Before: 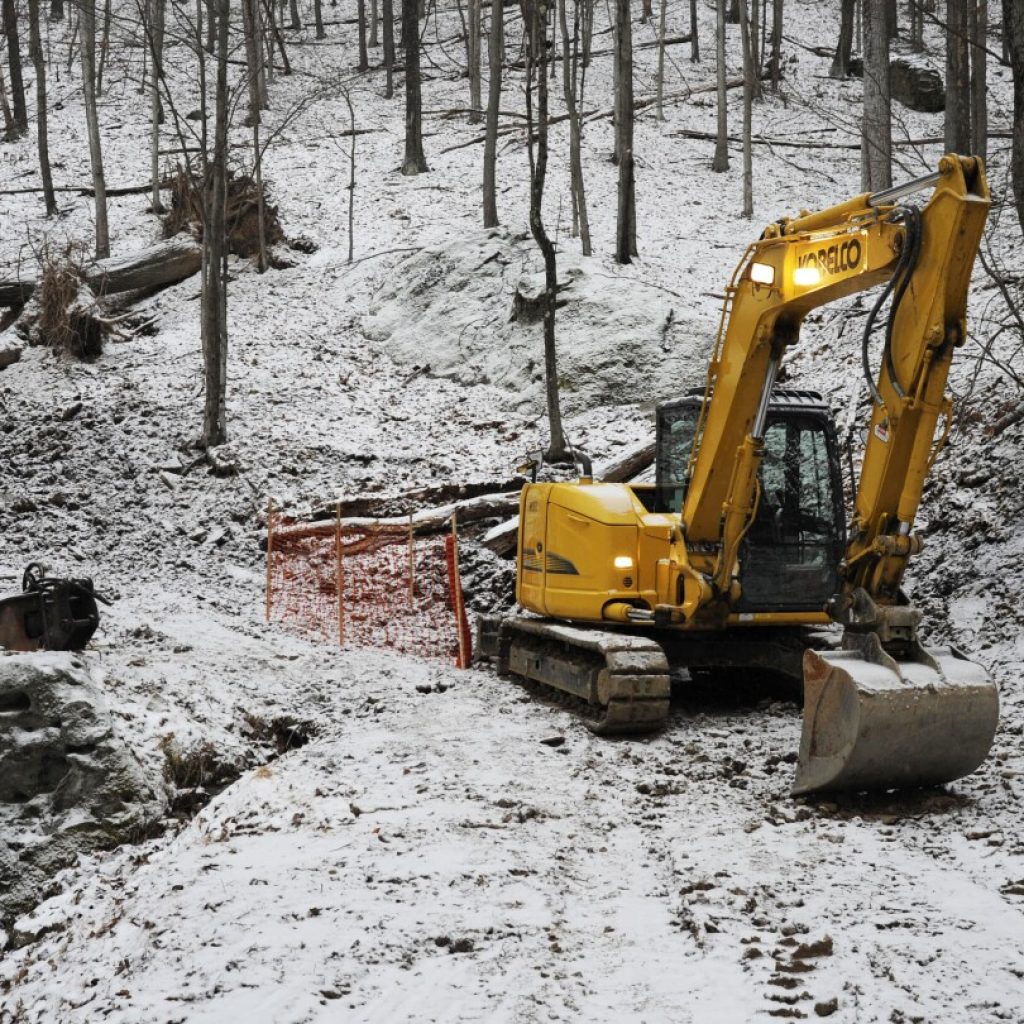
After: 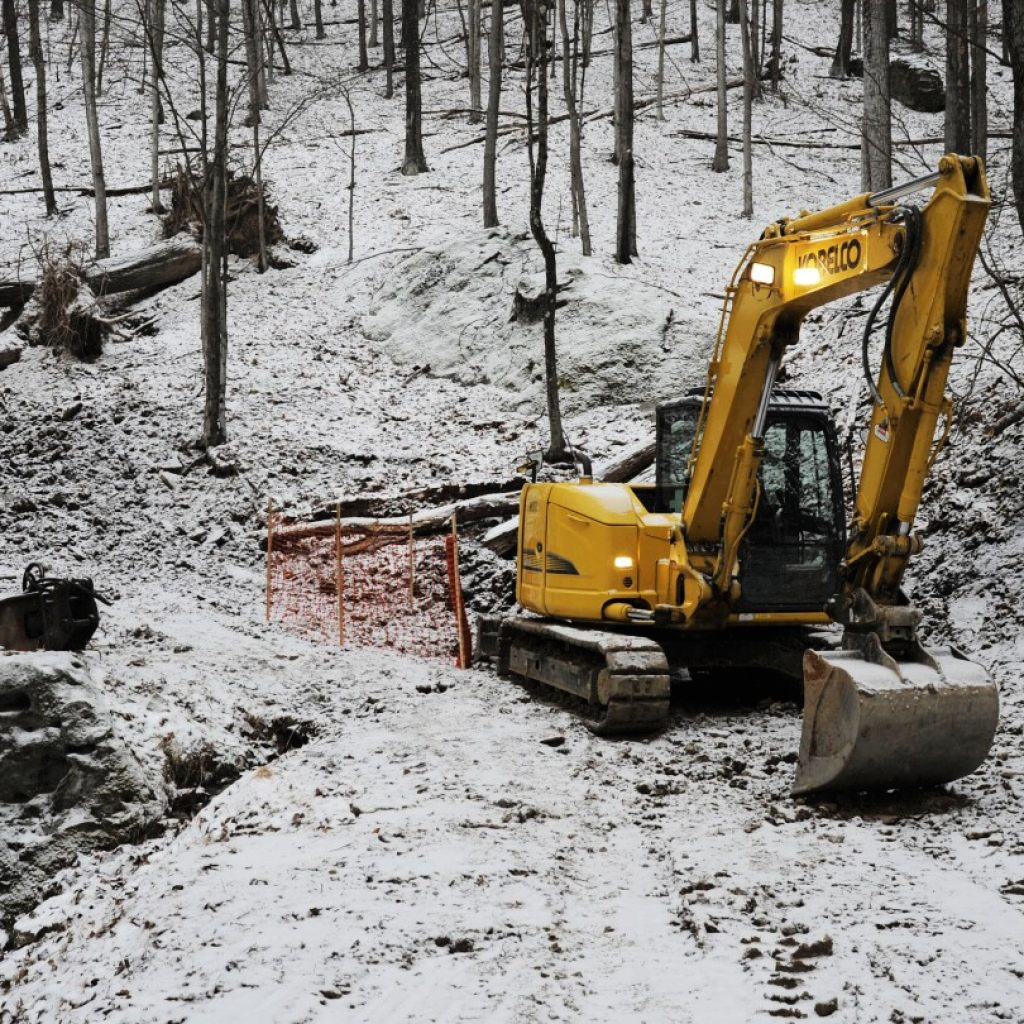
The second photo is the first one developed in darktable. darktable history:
tone curve: curves: ch0 [(0, 0) (0.003, 0.005) (0.011, 0.006) (0.025, 0.013) (0.044, 0.027) (0.069, 0.042) (0.1, 0.06) (0.136, 0.085) (0.177, 0.118) (0.224, 0.171) (0.277, 0.239) (0.335, 0.314) (0.399, 0.394) (0.468, 0.473) (0.543, 0.552) (0.623, 0.64) (0.709, 0.718) (0.801, 0.801) (0.898, 0.882) (1, 1)], color space Lab, linked channels, preserve colors none
